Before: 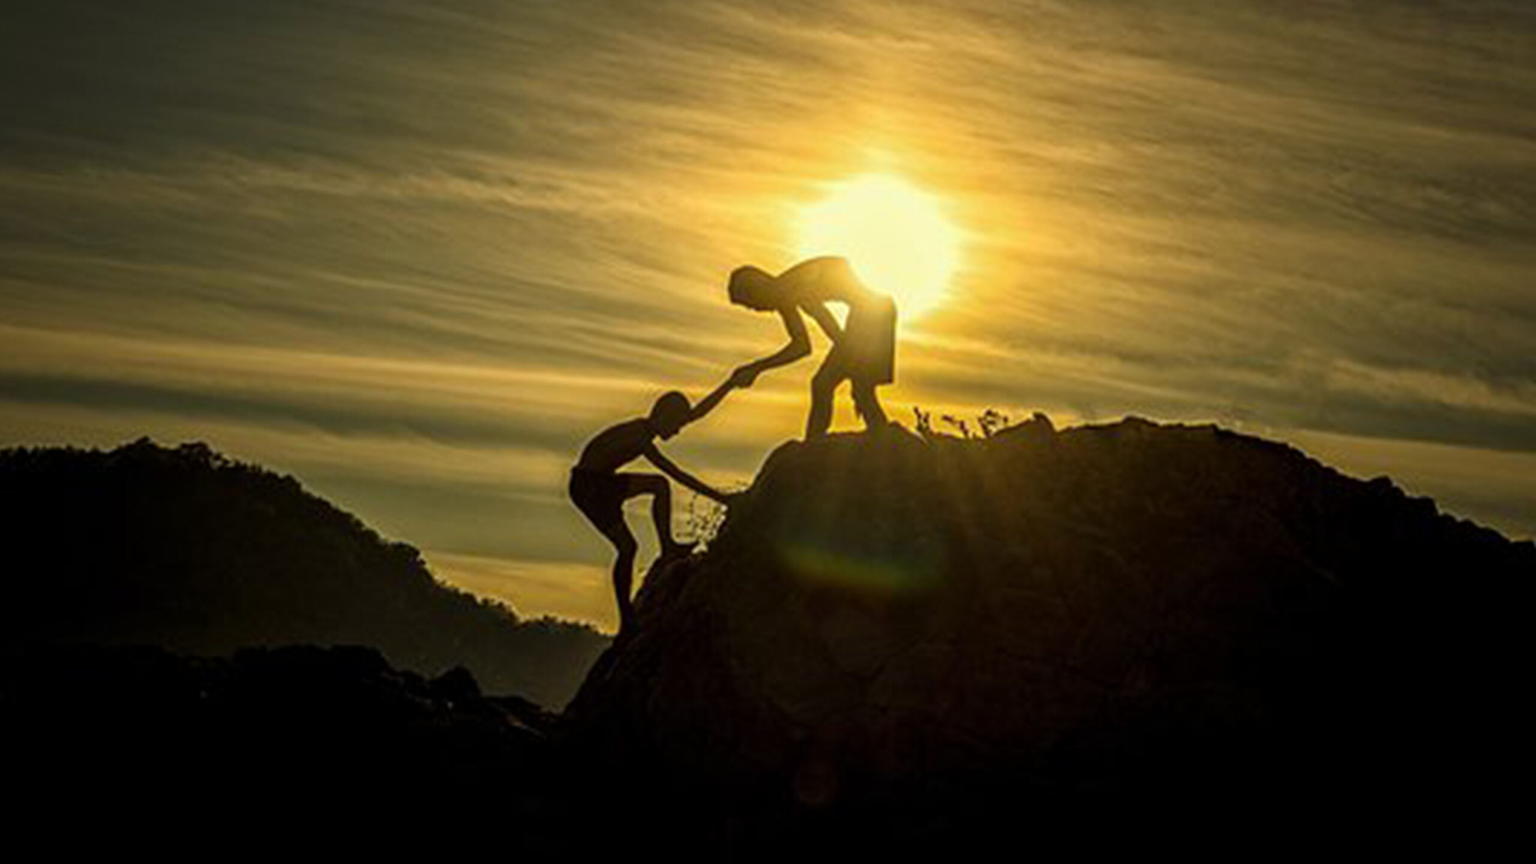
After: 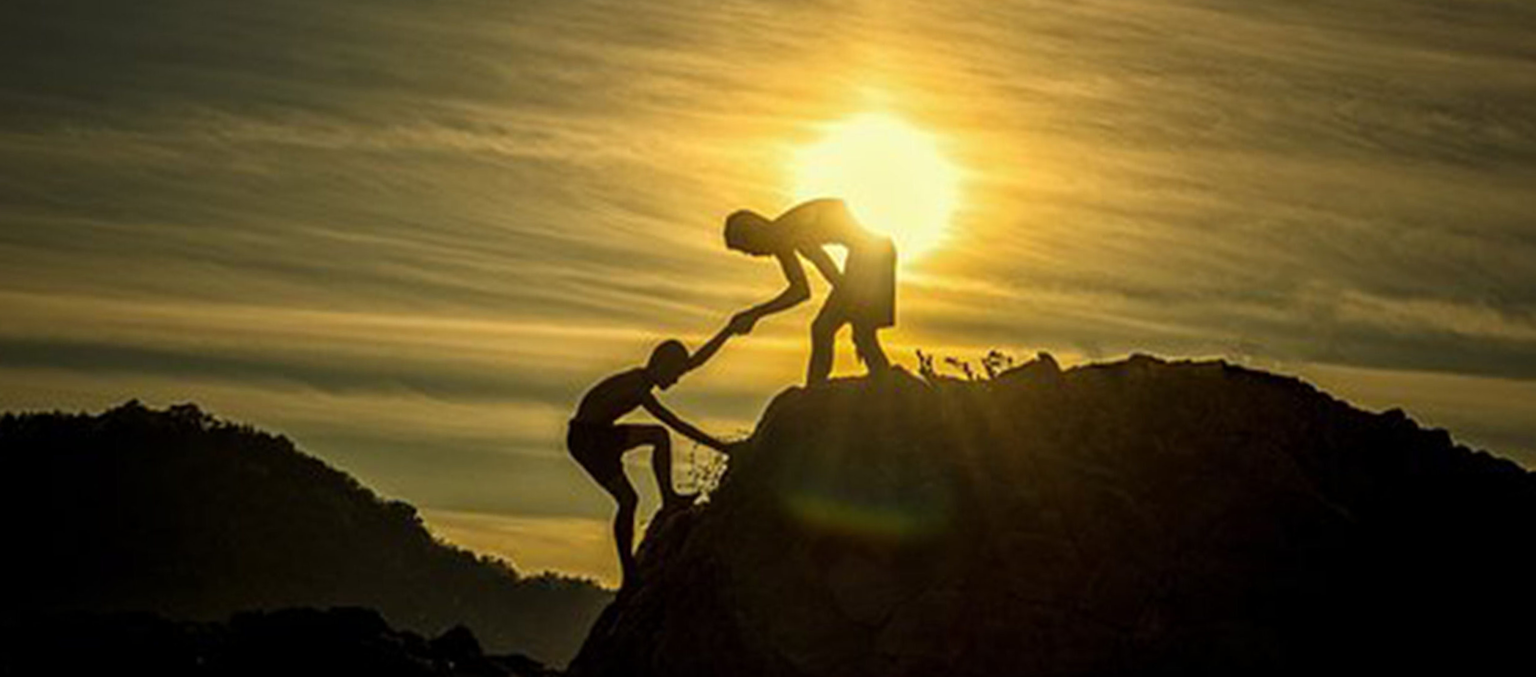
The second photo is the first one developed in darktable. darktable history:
rotate and perspective: rotation -1.42°, crop left 0.016, crop right 0.984, crop top 0.035, crop bottom 0.965
crop and rotate: top 5.667%, bottom 14.937%
